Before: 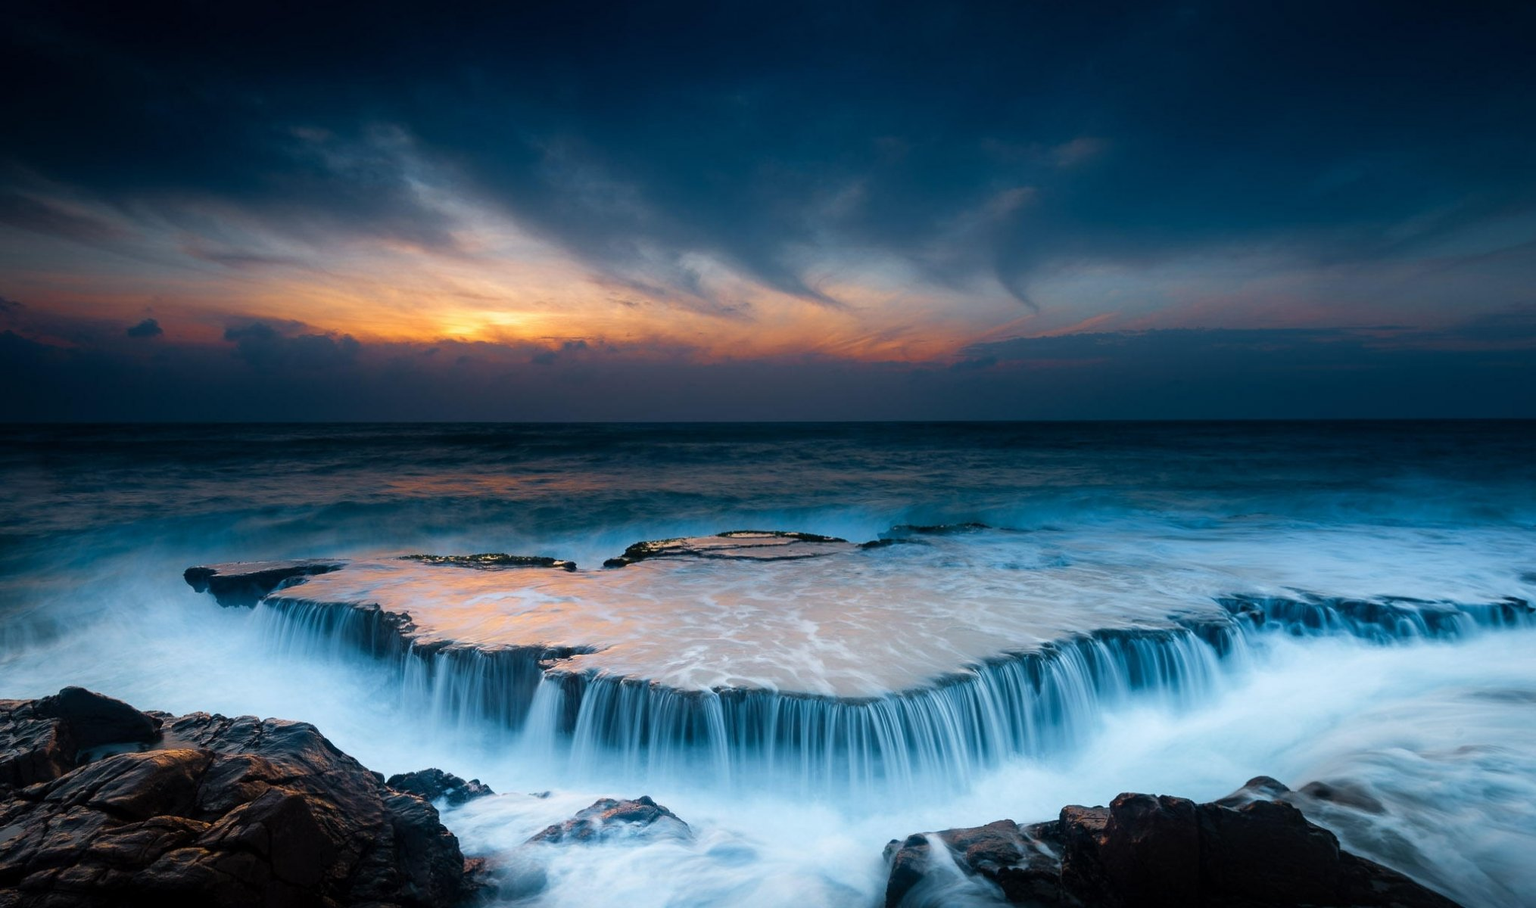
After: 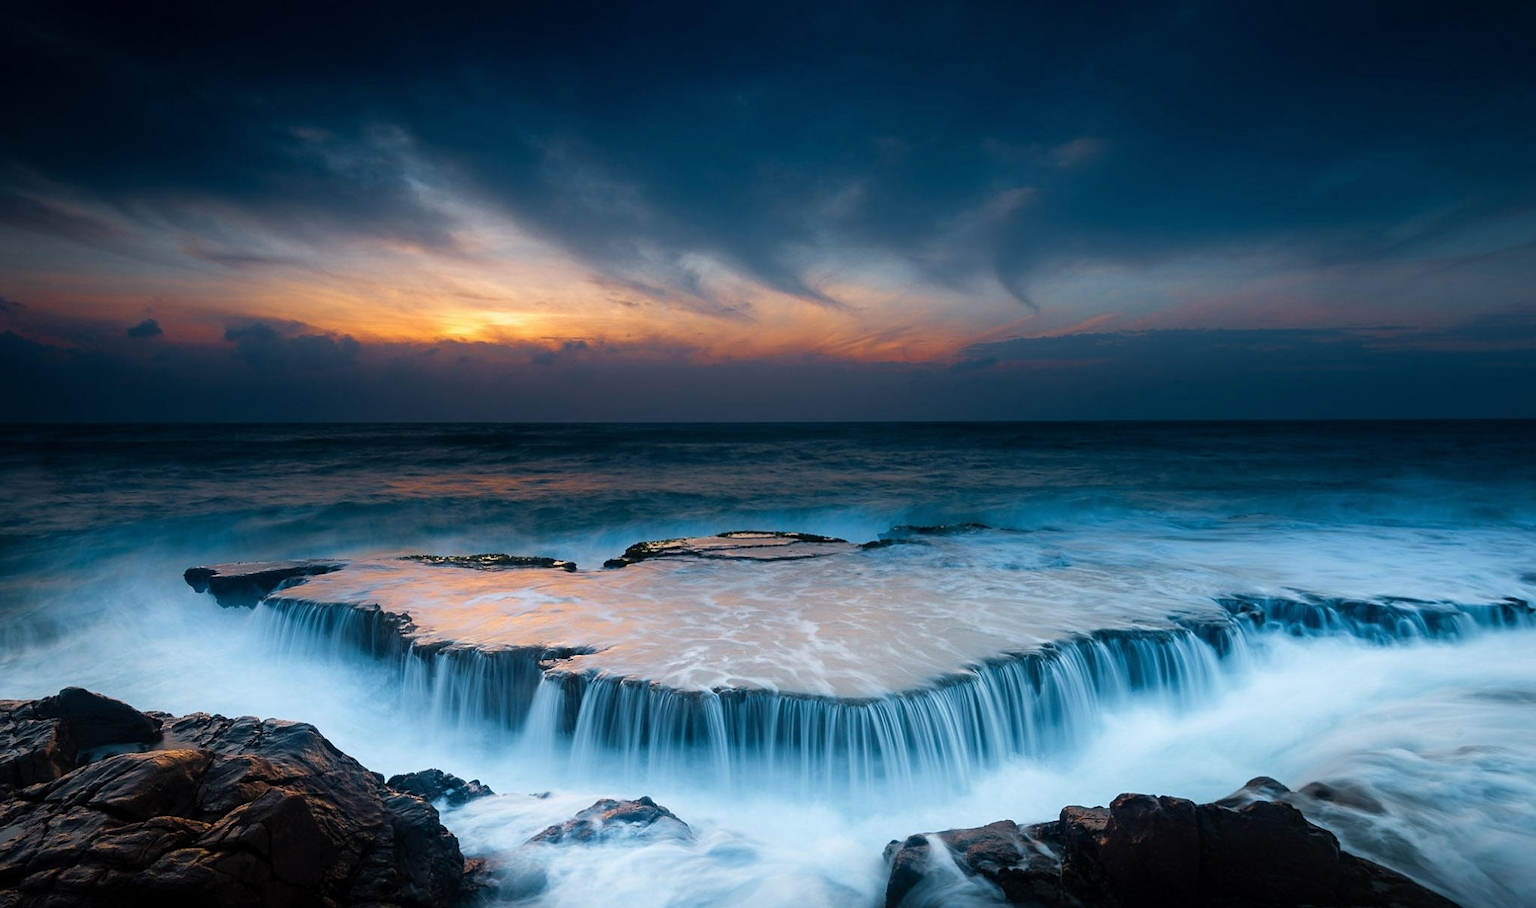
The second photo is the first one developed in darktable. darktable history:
color correction: highlights b* 0.001, saturation 0.992
sharpen: amount 0.213
